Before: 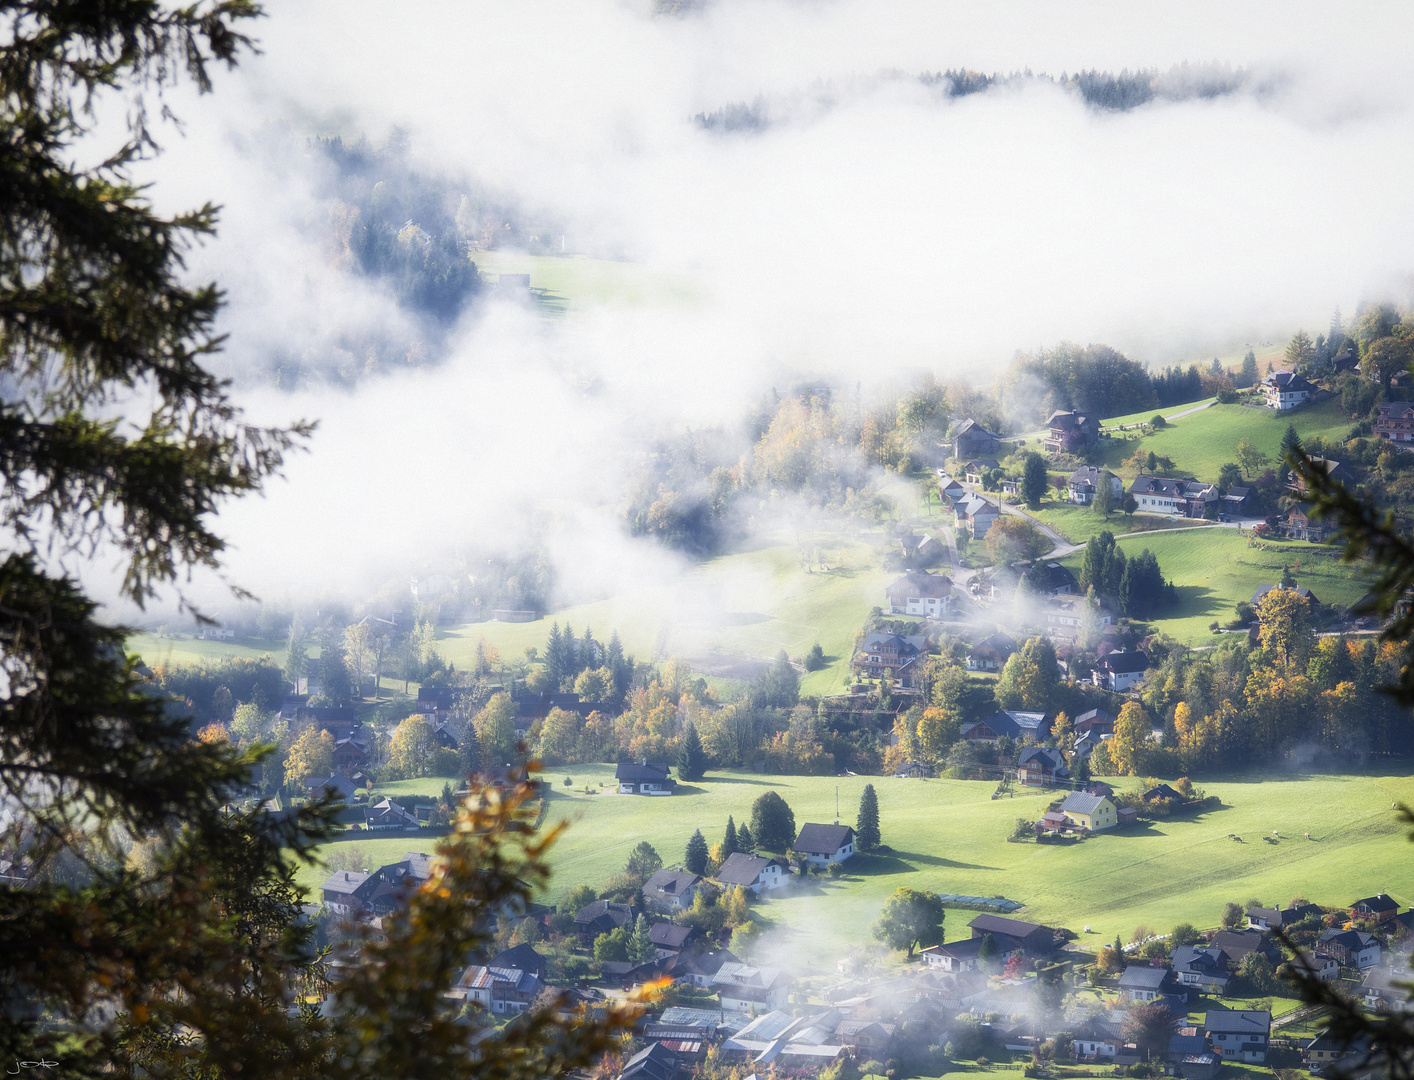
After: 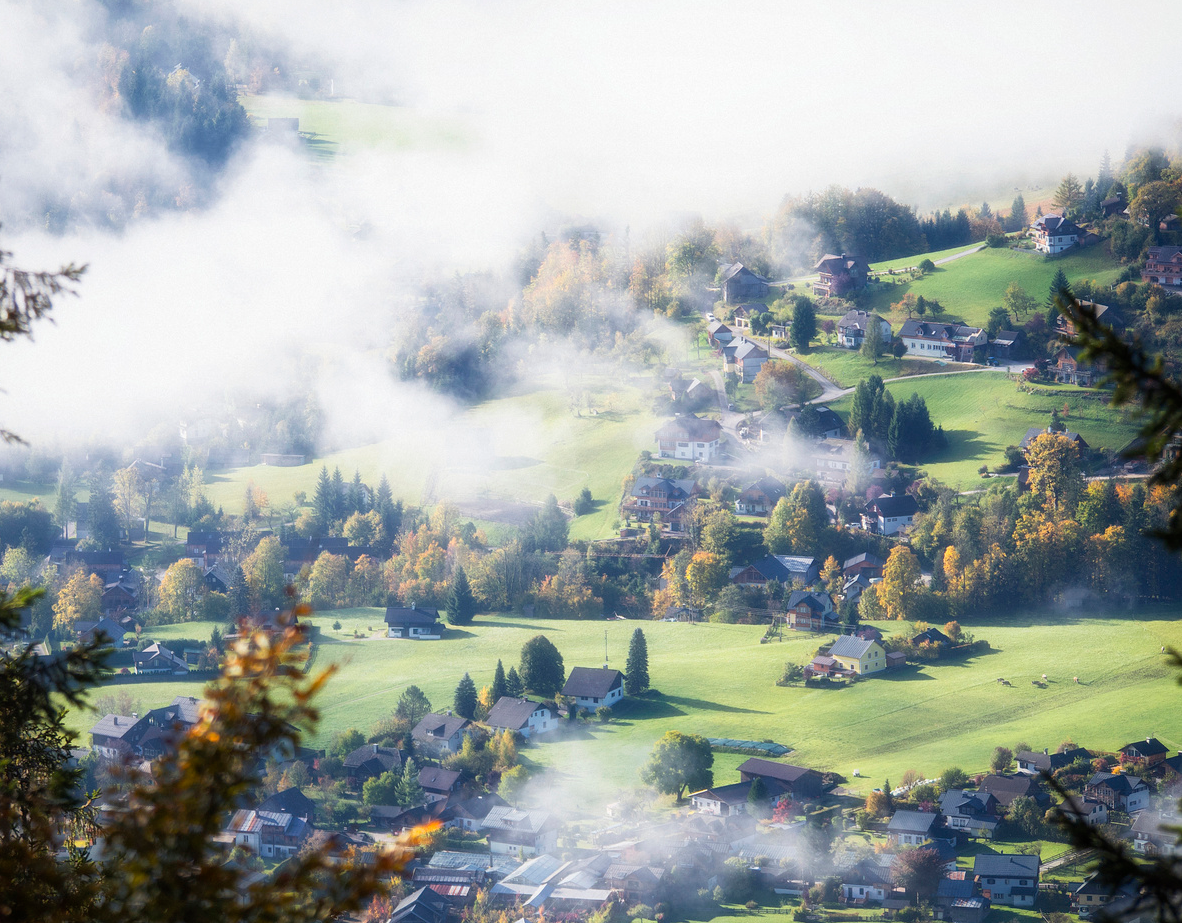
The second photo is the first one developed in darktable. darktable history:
crop: left 16.388%, top 14.506%
